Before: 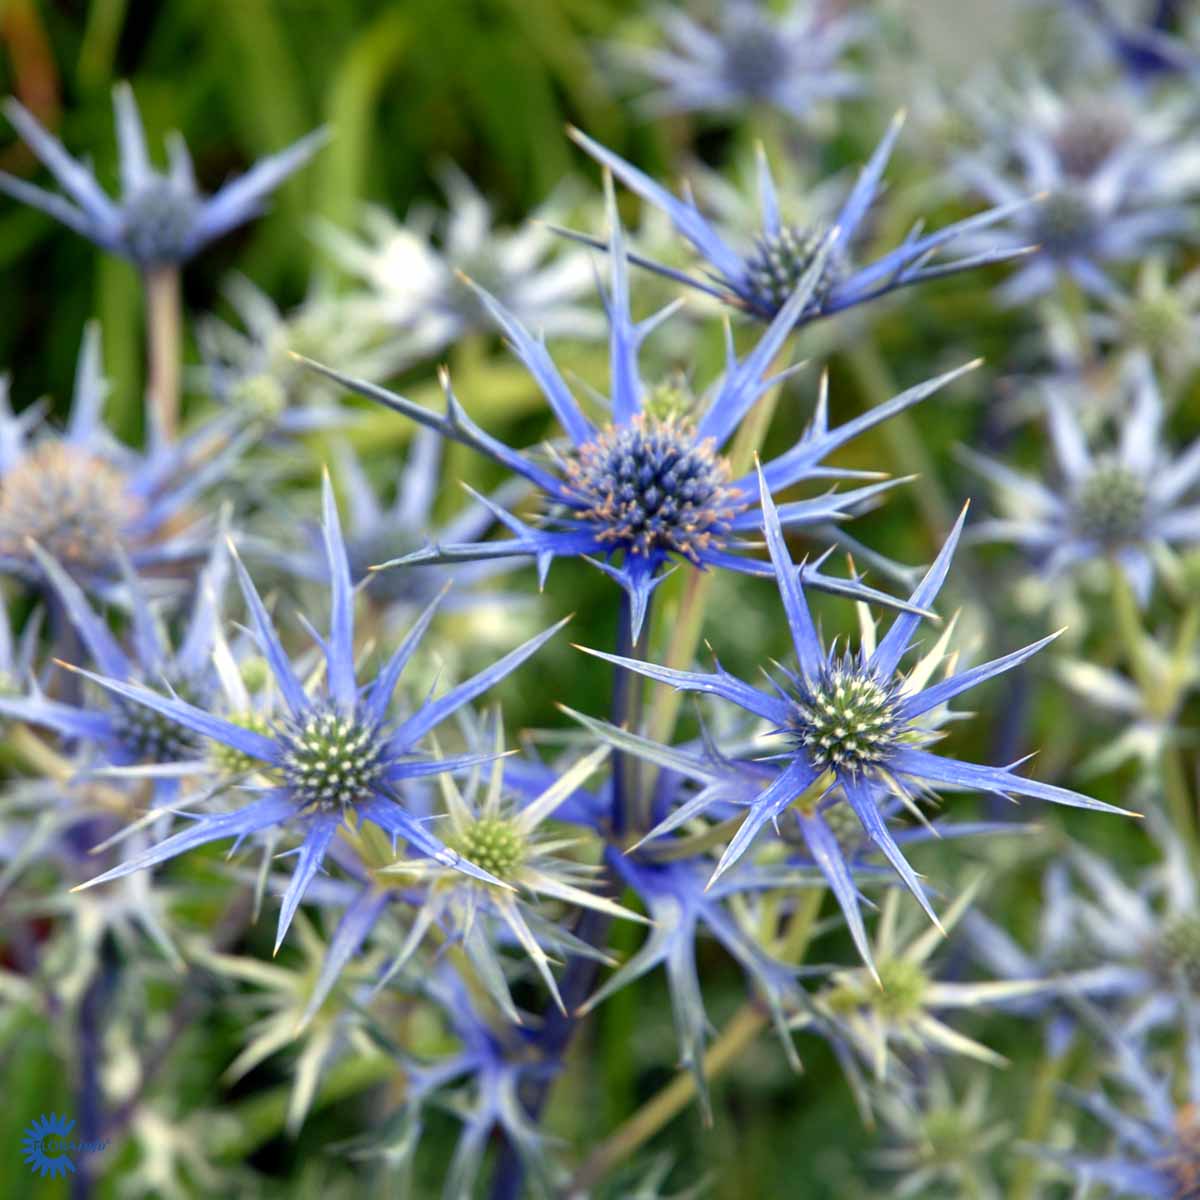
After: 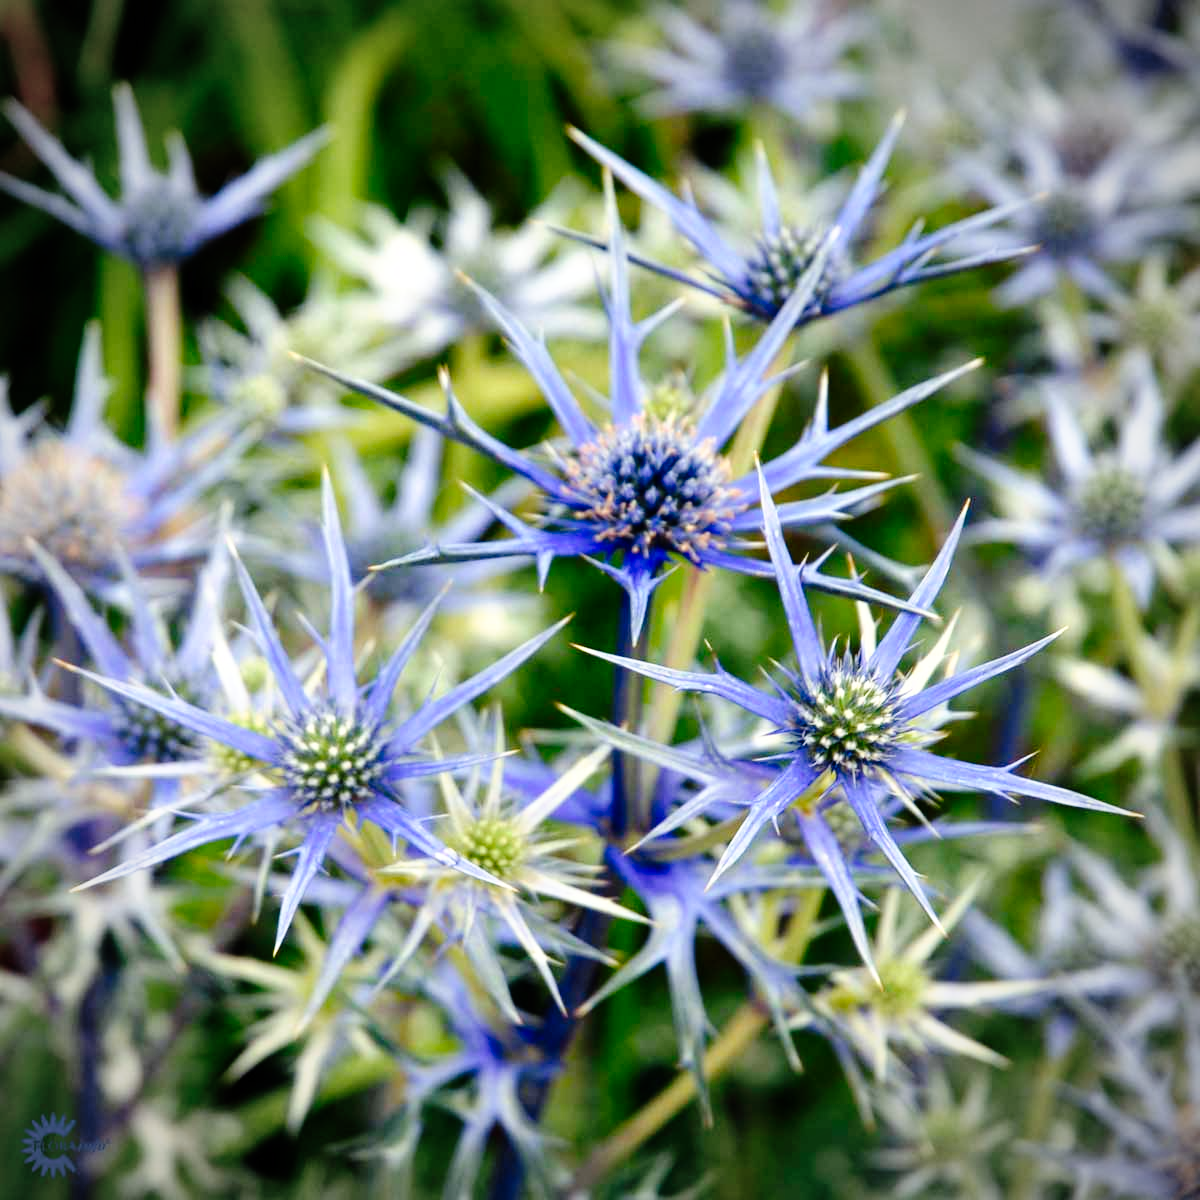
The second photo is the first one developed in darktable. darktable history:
vignetting: on, module defaults
tone curve: curves: ch0 [(0, 0) (0.003, 0.003) (0.011, 0.005) (0.025, 0.008) (0.044, 0.012) (0.069, 0.02) (0.1, 0.031) (0.136, 0.047) (0.177, 0.088) (0.224, 0.141) (0.277, 0.222) (0.335, 0.32) (0.399, 0.422) (0.468, 0.523) (0.543, 0.621) (0.623, 0.715) (0.709, 0.796) (0.801, 0.88) (0.898, 0.962) (1, 1)], preserve colors none
